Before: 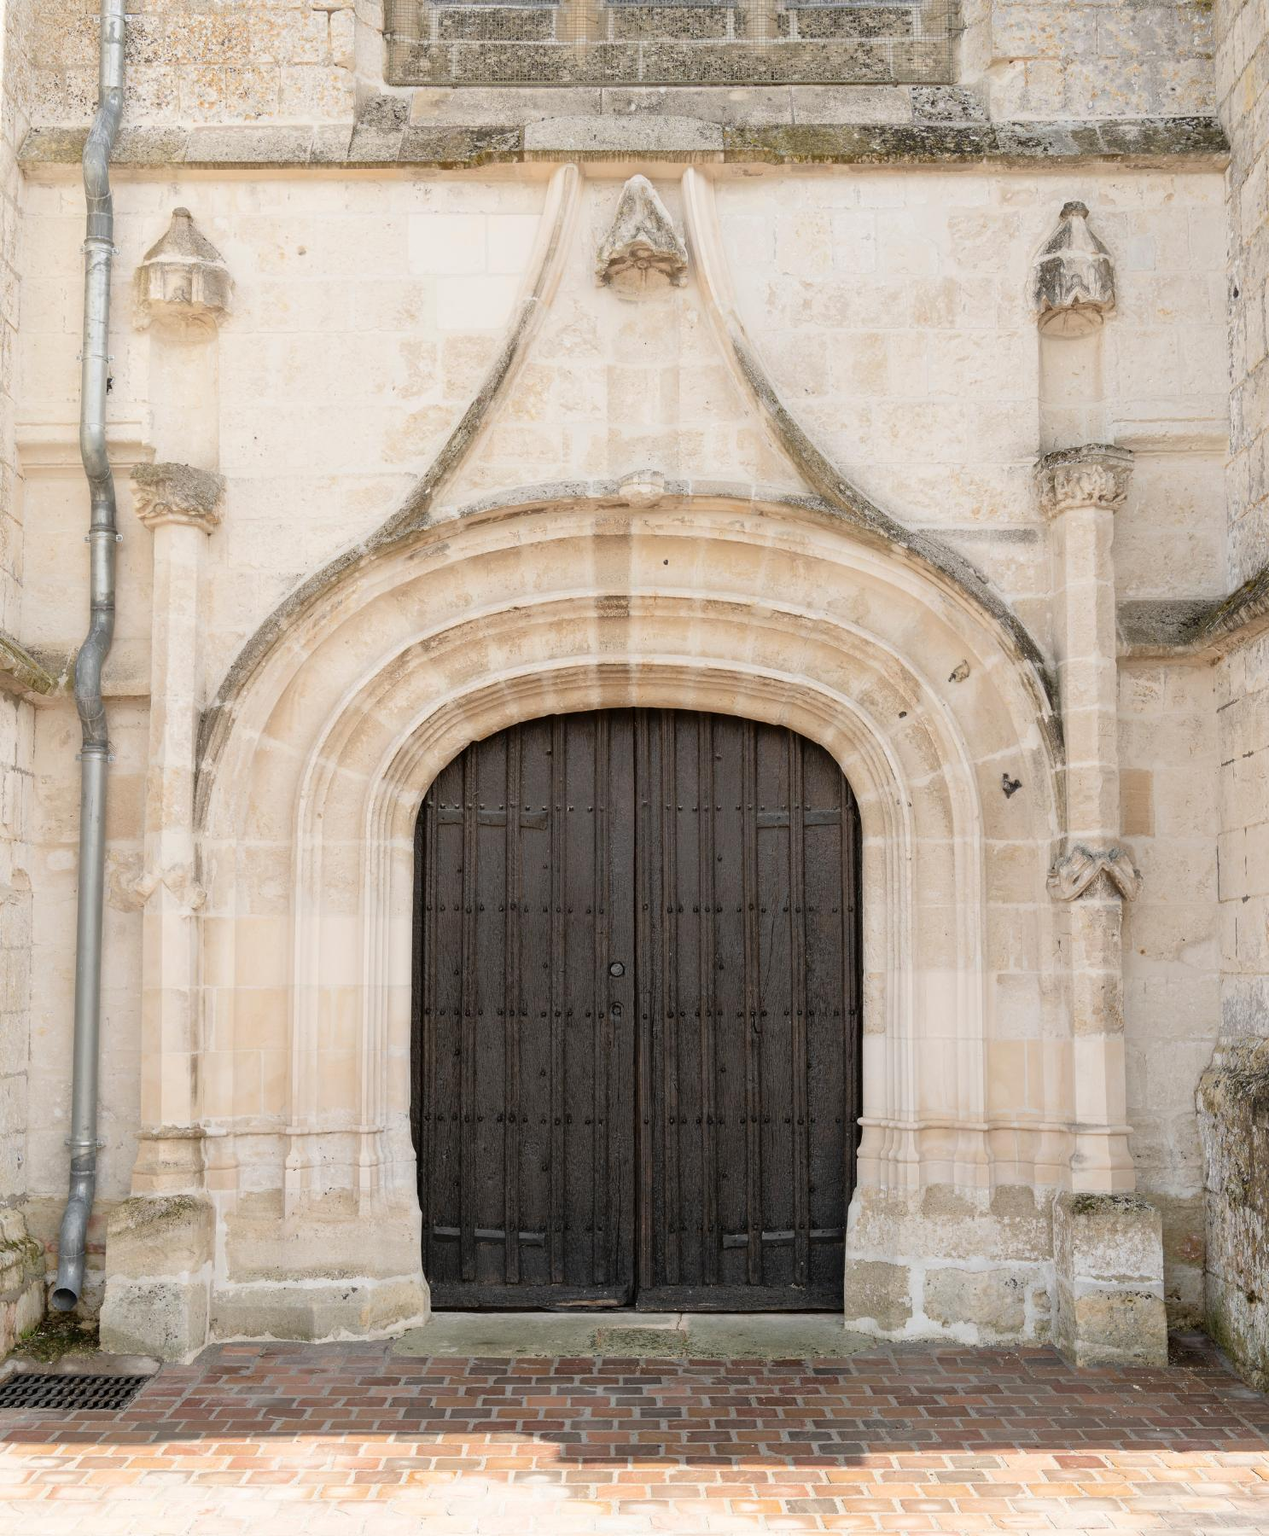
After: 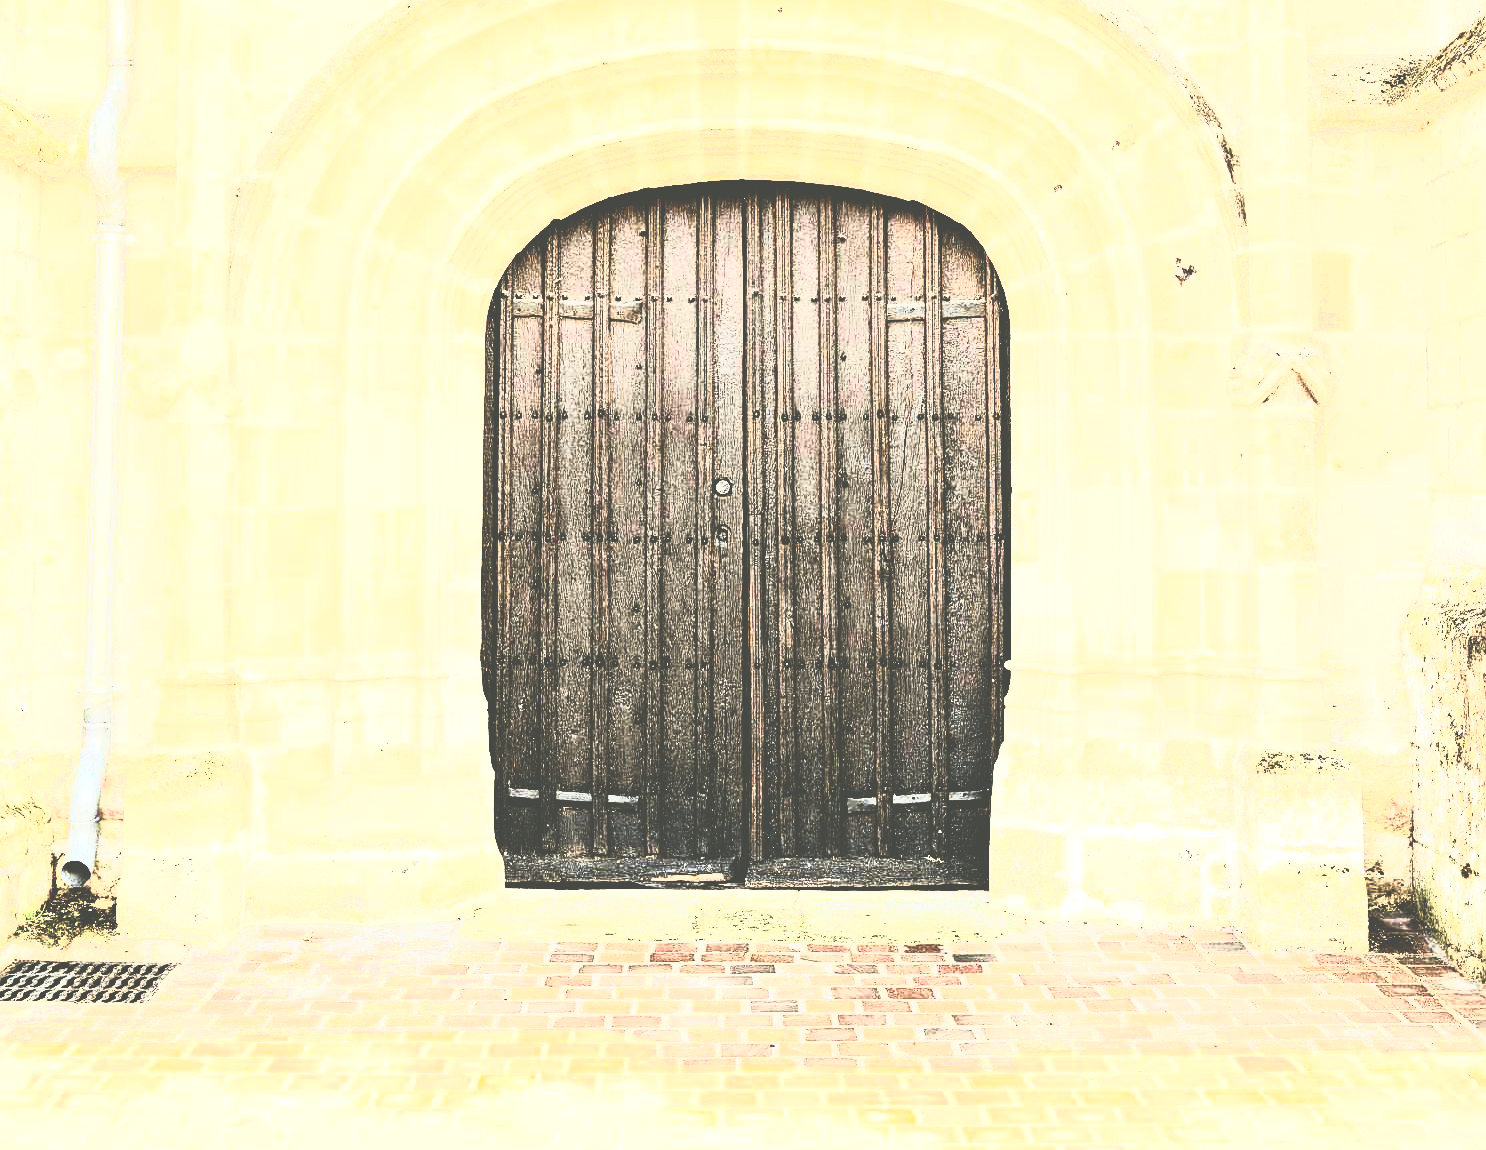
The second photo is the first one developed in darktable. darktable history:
velvia: on, module defaults
exposure: exposure 2.018 EV, compensate highlight preservation false
base curve: curves: ch0 [(0, 0.036) (0.083, 0.04) (0.804, 1)], preserve colors none
tone curve: curves: ch0 [(0, 0.023) (0.087, 0.065) (0.184, 0.168) (0.45, 0.54) (0.57, 0.683) (0.706, 0.841) (0.877, 0.948) (1, 0.984)]; ch1 [(0, 0) (0.388, 0.369) (0.447, 0.447) (0.505, 0.5) (0.534, 0.535) (0.563, 0.563) (0.579, 0.59) (0.644, 0.663) (1, 1)]; ch2 [(0, 0) (0.301, 0.259) (0.385, 0.395) (0.492, 0.496) (0.518, 0.537) (0.583, 0.605) (0.673, 0.667) (1, 1)], color space Lab, independent channels, preserve colors none
contrast brightness saturation: contrast 0.556, brightness 0.58, saturation -0.331
sharpen: radius 1.278, amount 0.3, threshold 0.046
crop and rotate: top 36.106%
